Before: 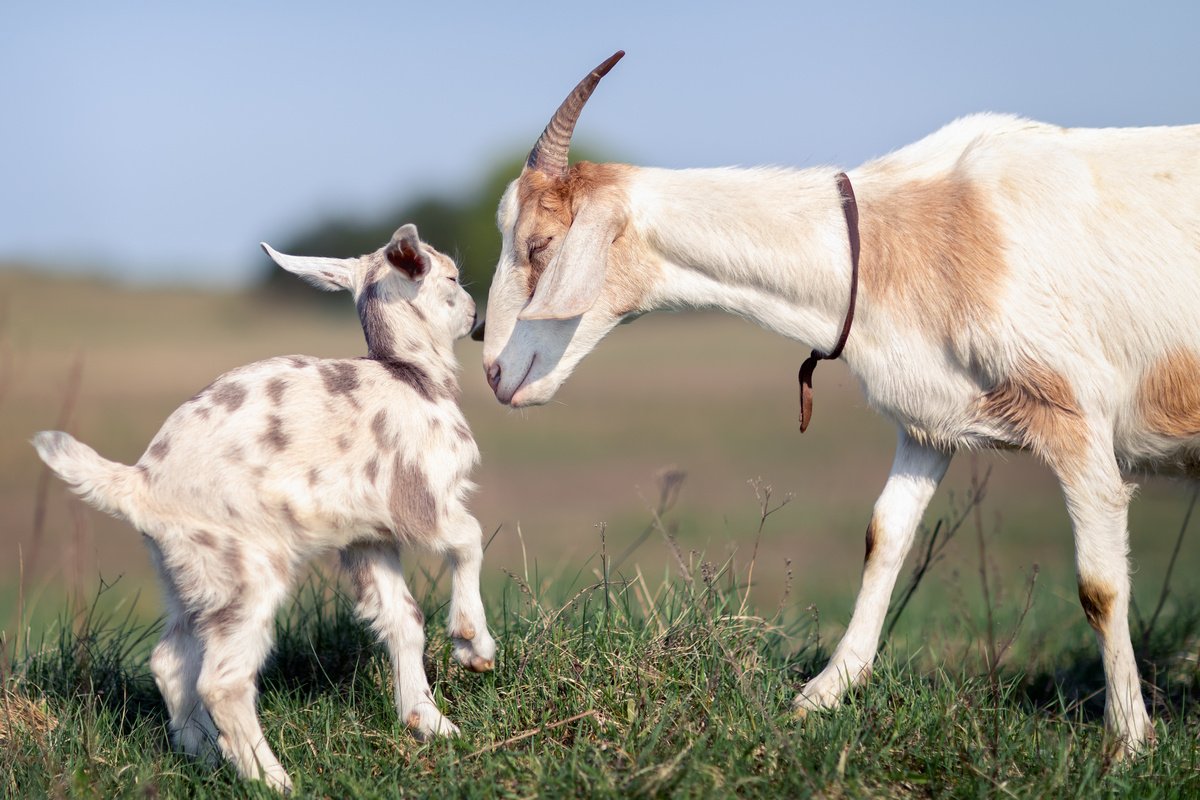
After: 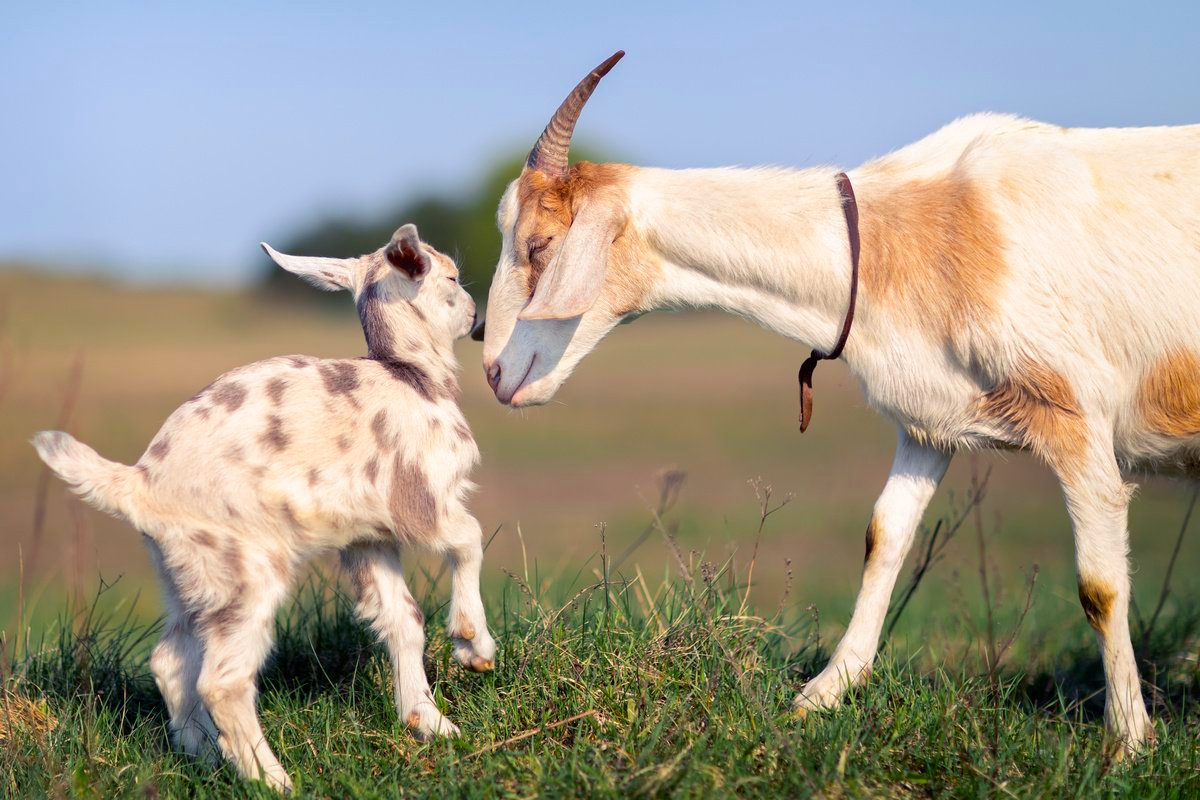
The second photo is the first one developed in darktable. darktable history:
color balance rgb: highlights gain › chroma 1.071%, highlights gain › hue 60.07°, linear chroma grading › shadows -30.714%, linear chroma grading › global chroma 34.912%, perceptual saturation grading › global saturation 15.015%
